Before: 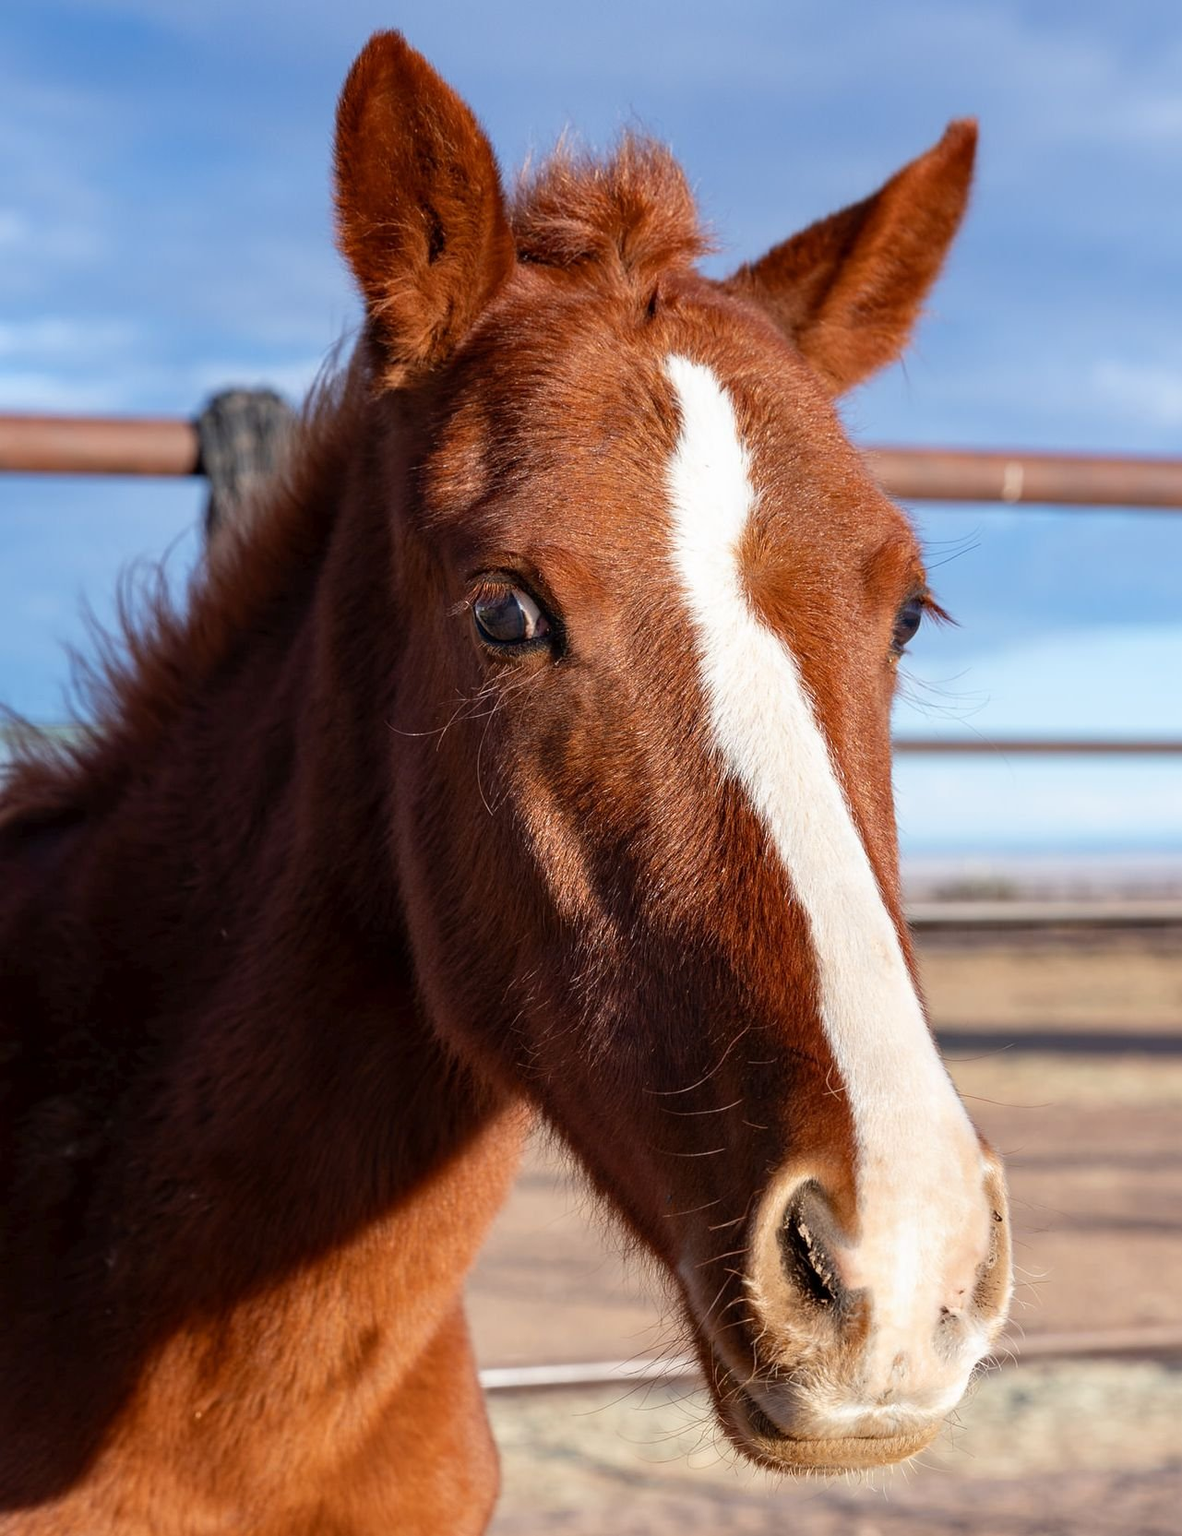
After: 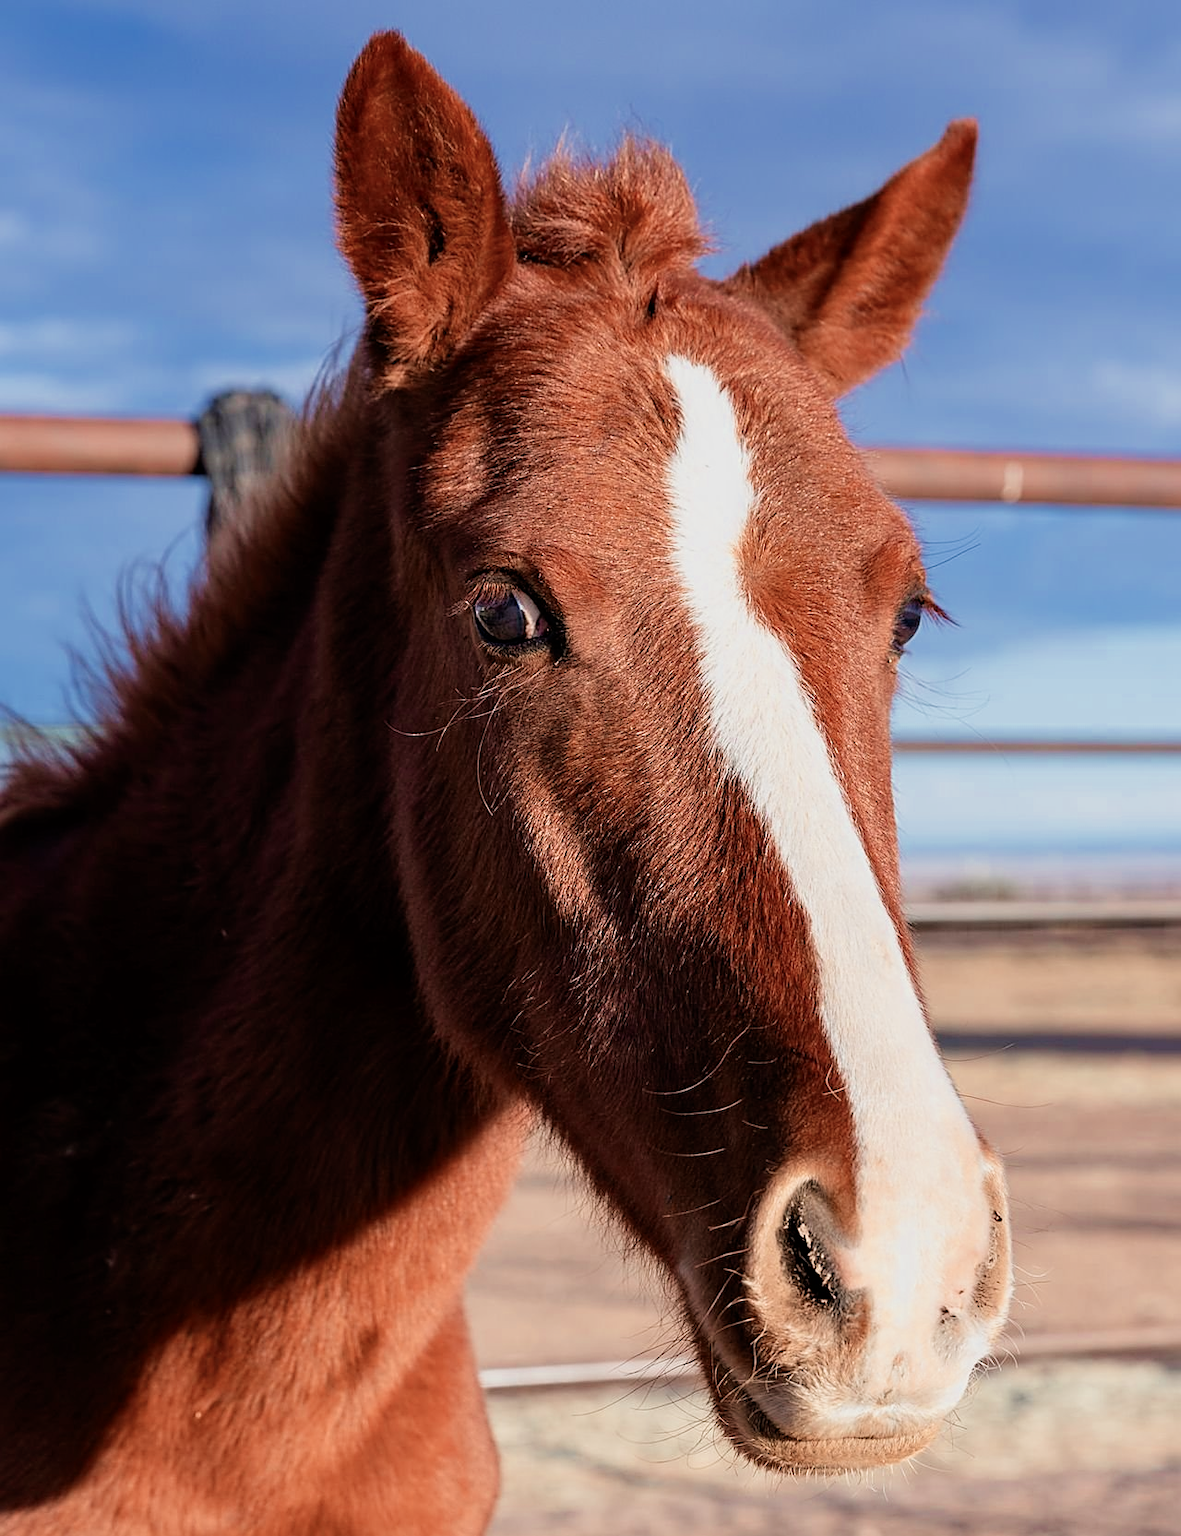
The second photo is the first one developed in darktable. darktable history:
filmic rgb: black relative exposure -8.13 EV, white relative exposure 3.77 EV, hardness 4.42
sharpen: on, module defaults
velvia: on, module defaults
levels: mode automatic, levels [0.062, 0.494, 0.925]
color zones: curves: ch0 [(0, 0.473) (0.001, 0.473) (0.226, 0.548) (0.4, 0.589) (0.525, 0.54) (0.728, 0.403) (0.999, 0.473) (1, 0.473)]; ch1 [(0, 0.619) (0.001, 0.619) (0.234, 0.388) (0.4, 0.372) (0.528, 0.422) (0.732, 0.53) (0.999, 0.619) (1, 0.619)]; ch2 [(0, 0.547) (0.001, 0.547) (0.226, 0.45) (0.4, 0.525) (0.525, 0.585) (0.8, 0.511) (0.999, 0.547) (1, 0.547)]
